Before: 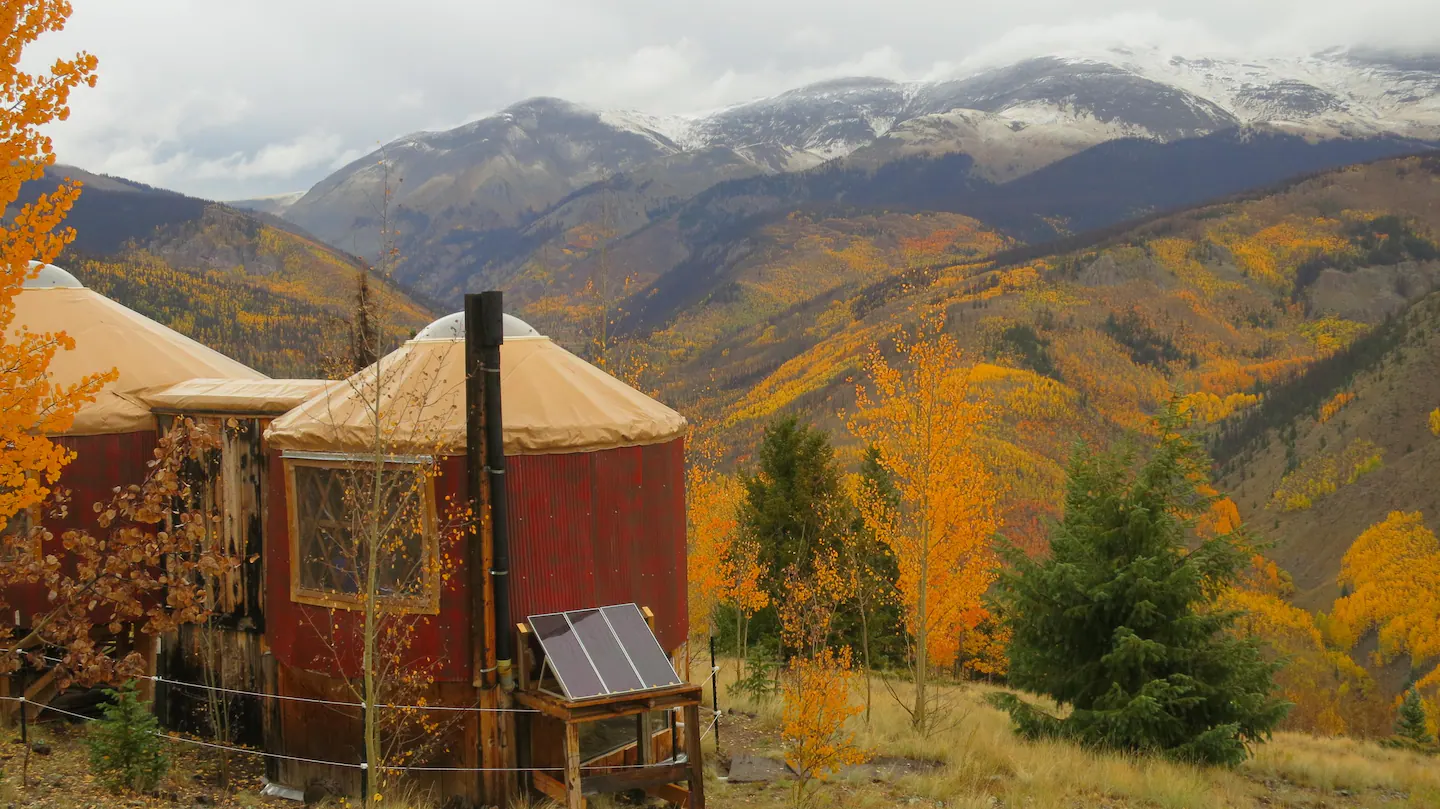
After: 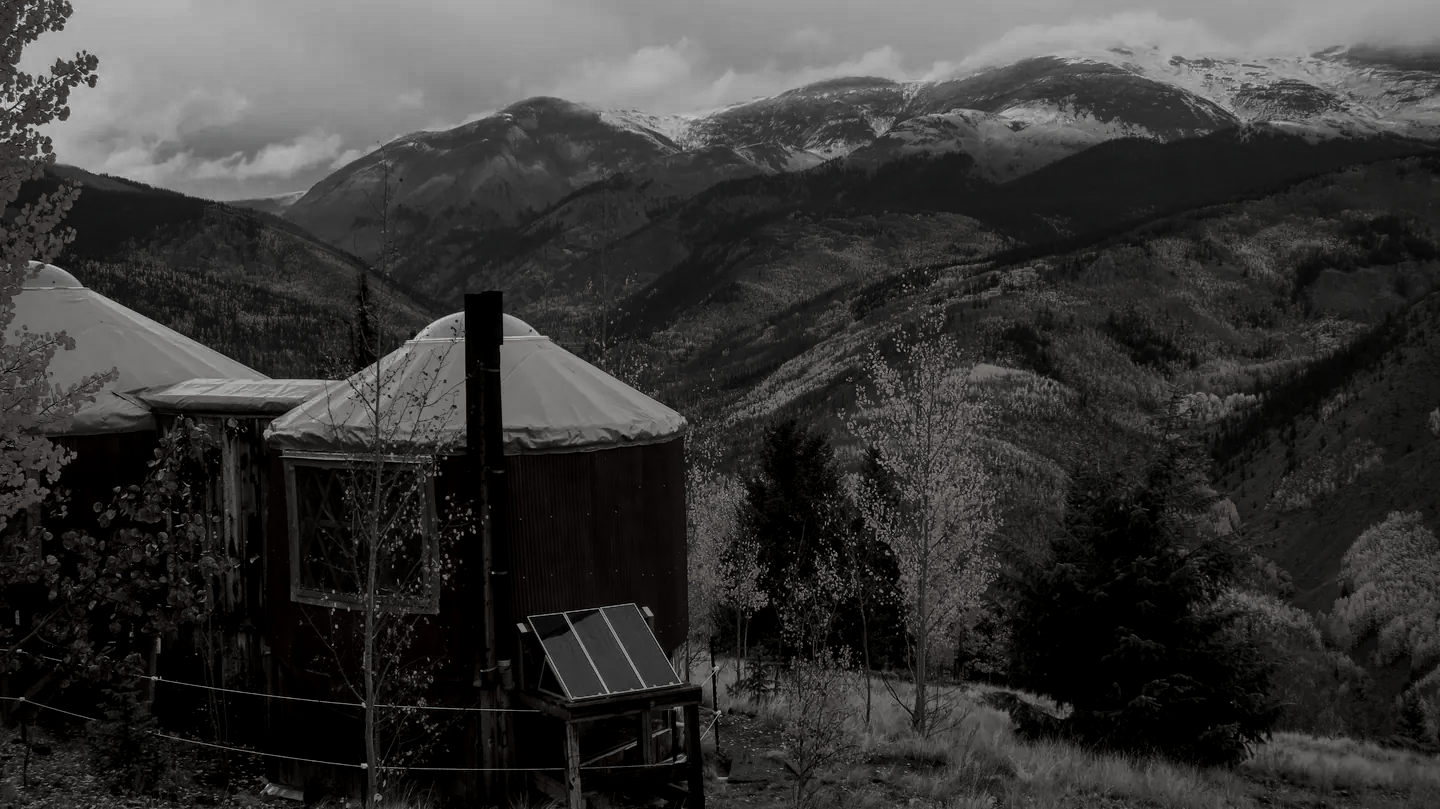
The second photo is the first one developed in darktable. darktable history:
contrast brightness saturation: contrast 0.018, brightness -0.985, saturation -0.981
shadows and highlights: highlights -60.09
local contrast: on, module defaults
tone equalizer: on, module defaults
